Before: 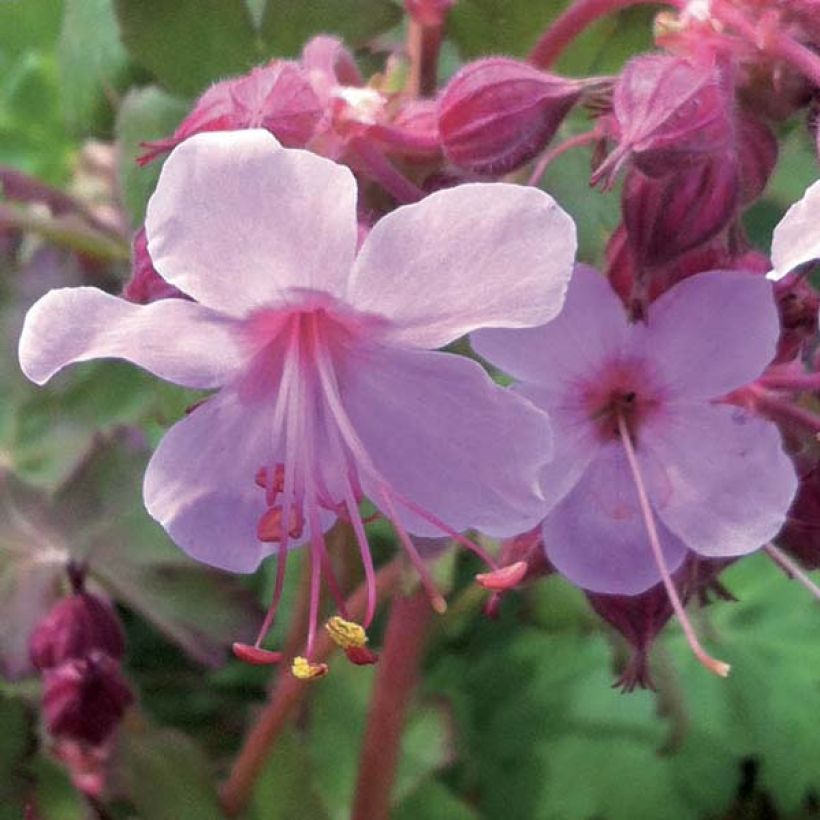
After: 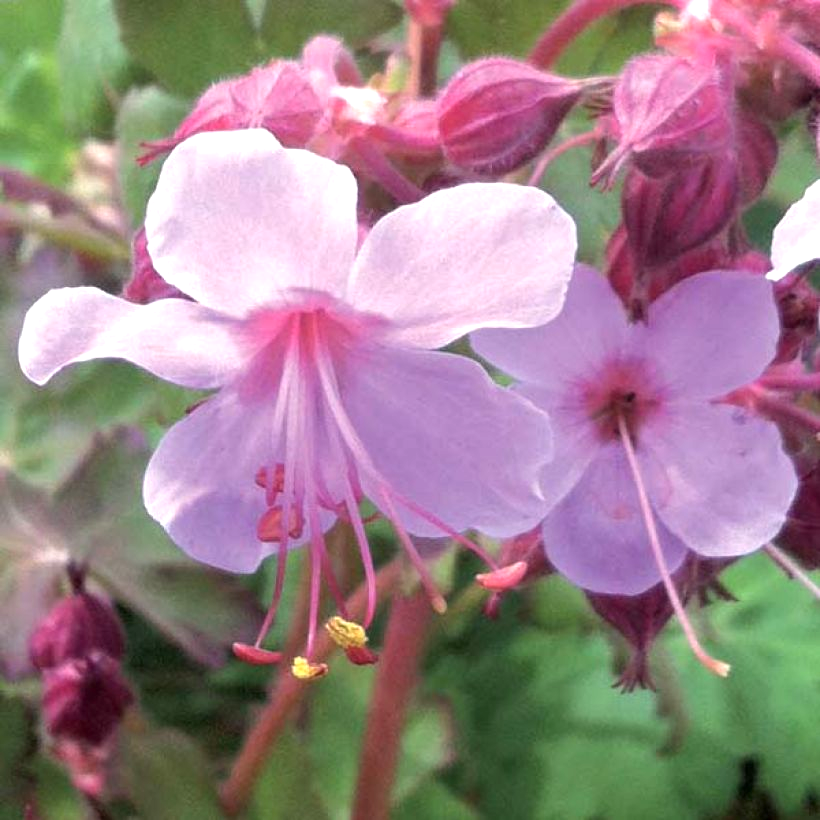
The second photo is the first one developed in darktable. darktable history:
exposure: exposure 0.601 EV, compensate exposure bias true, compensate highlight preservation false
